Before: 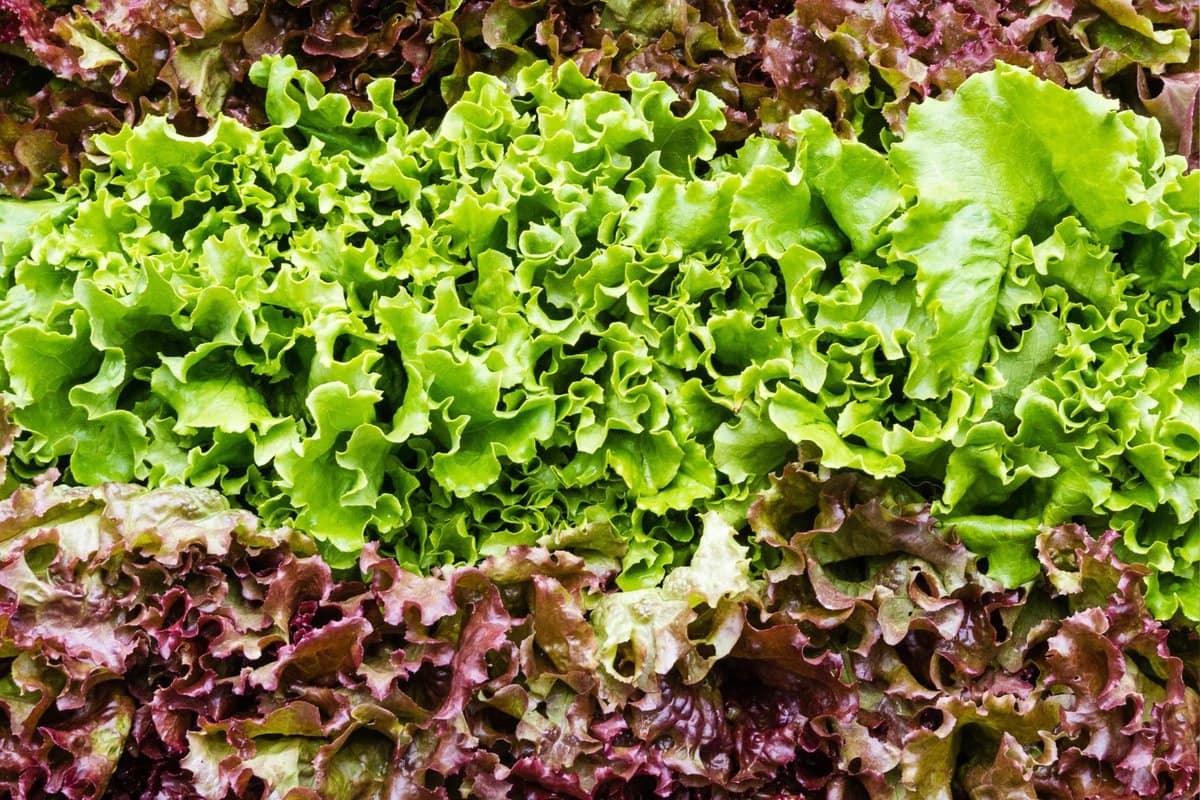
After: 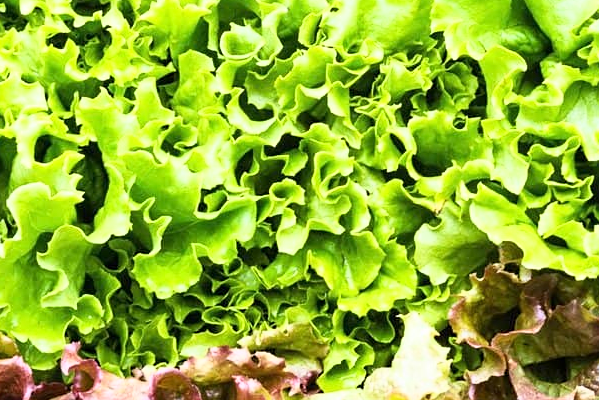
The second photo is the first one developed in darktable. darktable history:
crop: left 25%, top 25%, right 25%, bottom 25%
sharpen: amount 0.2
base curve: curves: ch0 [(0, 0) (0.557, 0.834) (1, 1)]
